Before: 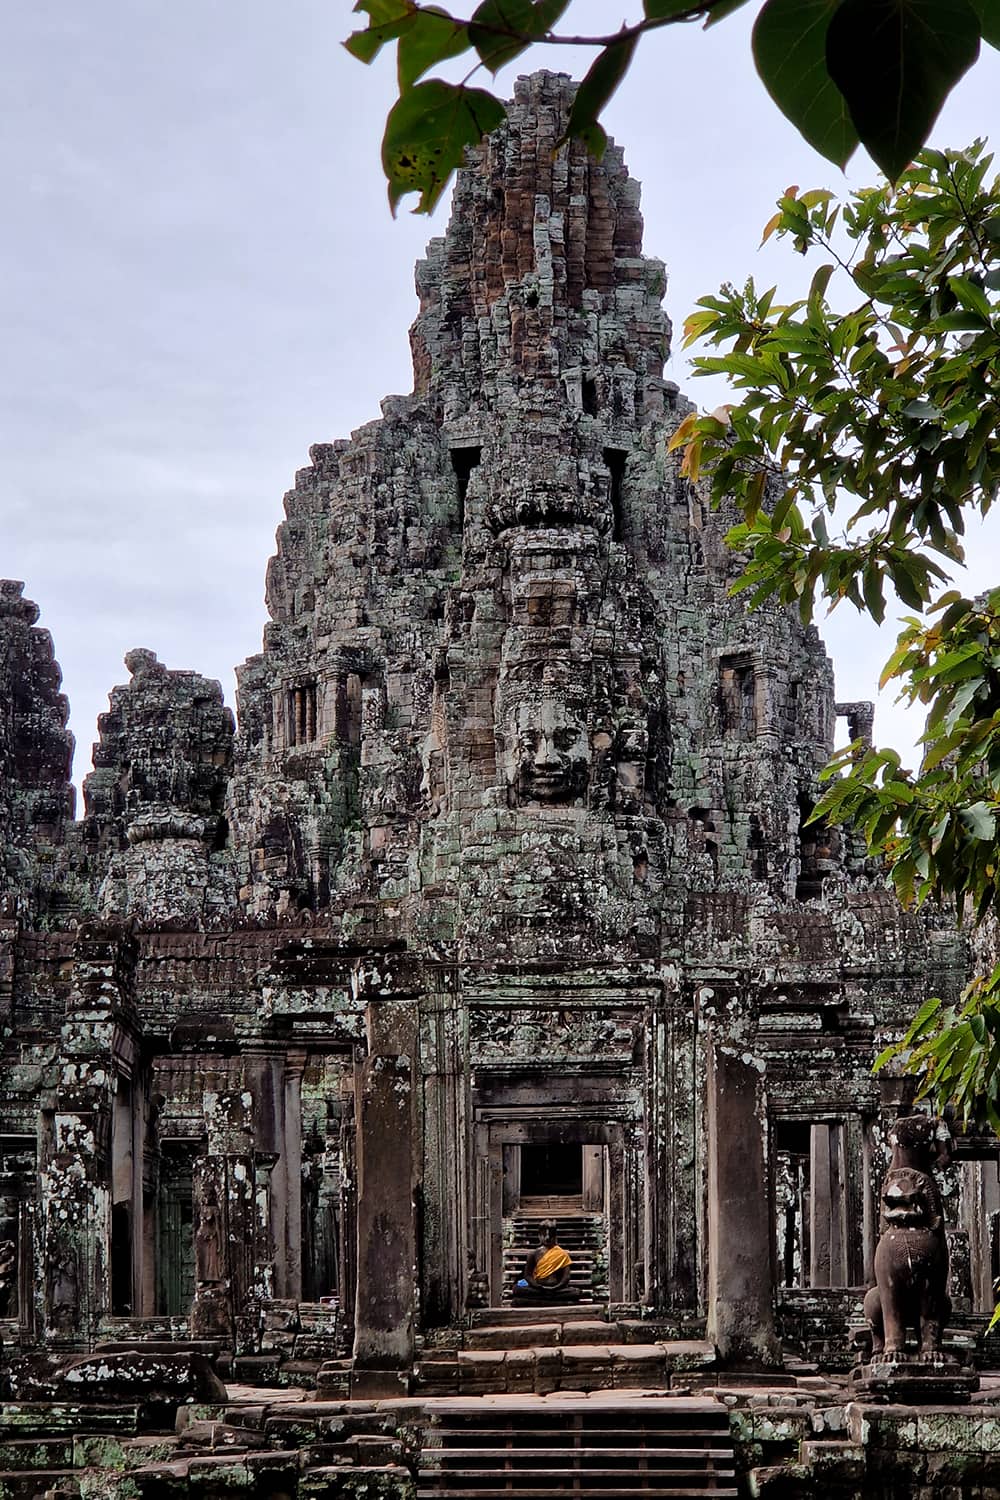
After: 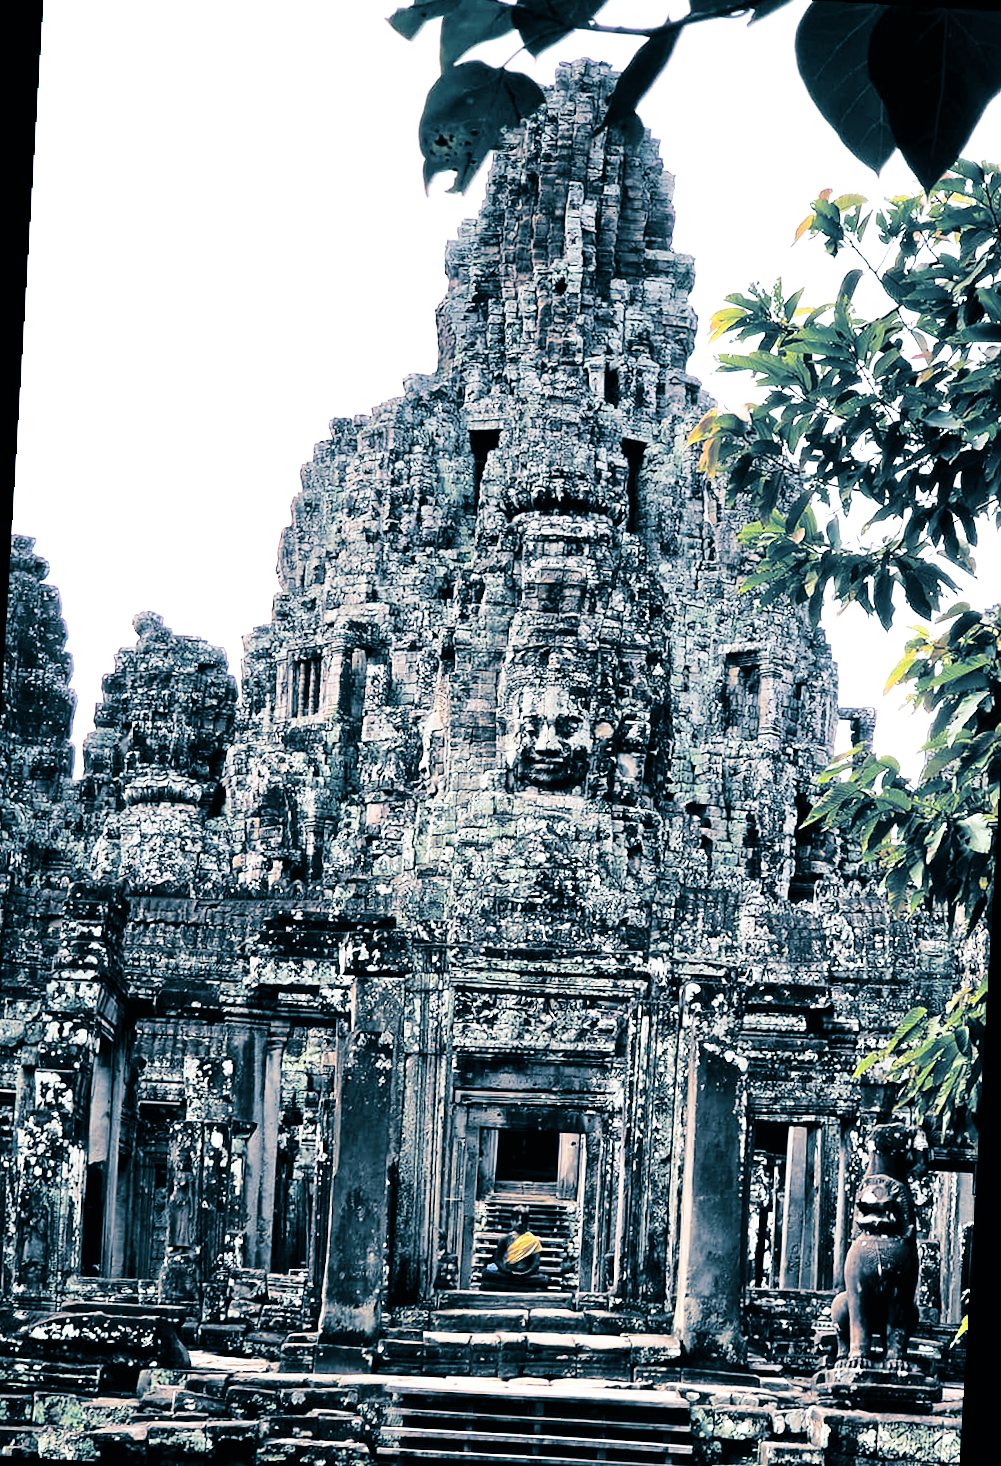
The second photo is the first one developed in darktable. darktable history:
rotate and perspective: rotation 1.72°, automatic cropping off
exposure: black level correction 0, exposure 1 EV, compensate exposure bias true, compensate highlight preservation false
split-toning: shadows › hue 212.4°, balance -70
base curve: curves: ch0 [(0, 0) (0.036, 0.025) (0.121, 0.166) (0.206, 0.329) (0.605, 0.79) (1, 1)], preserve colors none
crop and rotate: angle -1.69°
